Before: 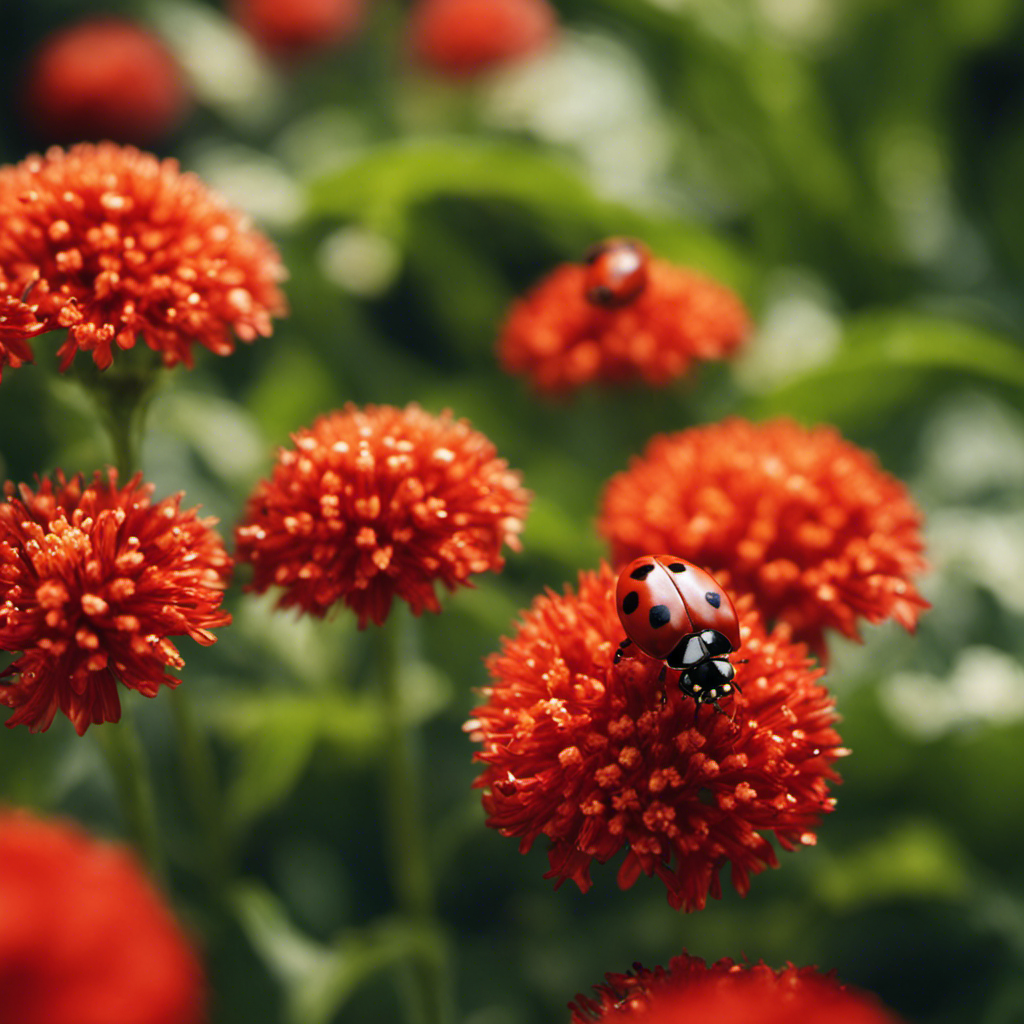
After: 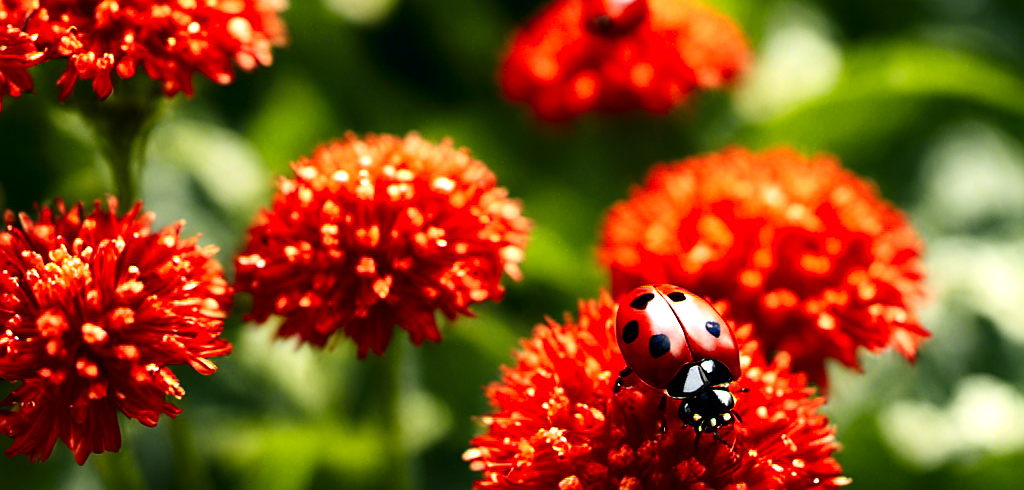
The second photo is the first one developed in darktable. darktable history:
tone equalizer: -8 EV -0.737 EV, -7 EV -0.715 EV, -6 EV -0.628 EV, -5 EV -0.389 EV, -3 EV 0.387 EV, -2 EV 0.6 EV, -1 EV 0.695 EV, +0 EV 0.775 EV
sharpen: on, module defaults
crop and rotate: top 26.516%, bottom 25.606%
contrast brightness saturation: contrast 0.189, brightness -0.11, saturation 0.215
